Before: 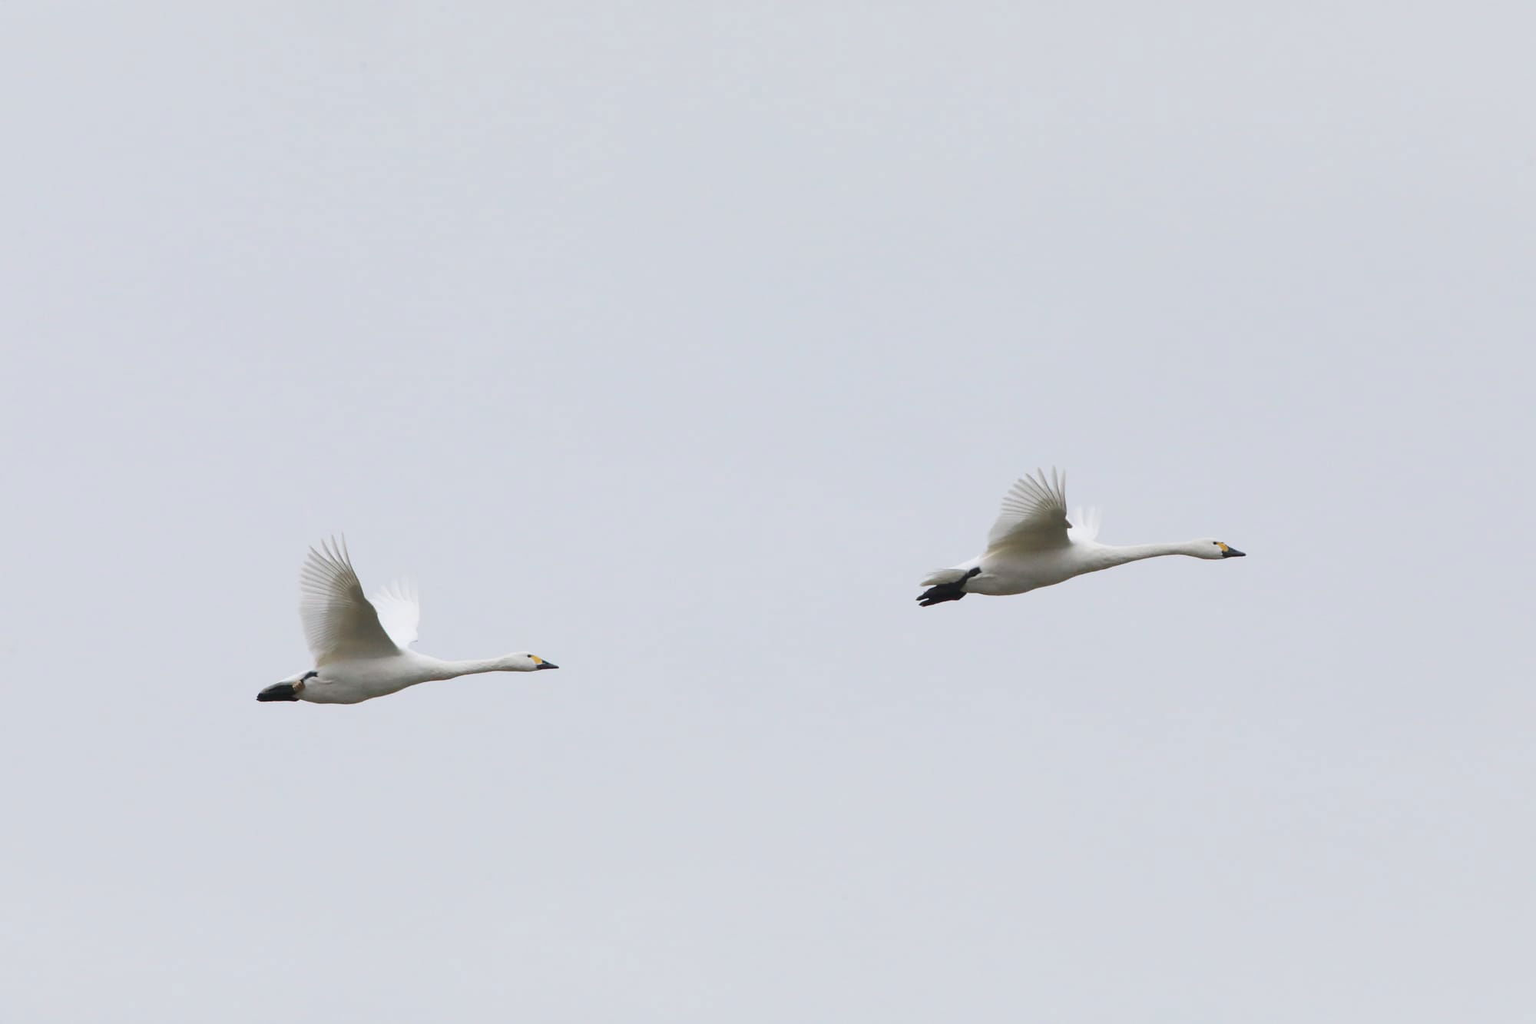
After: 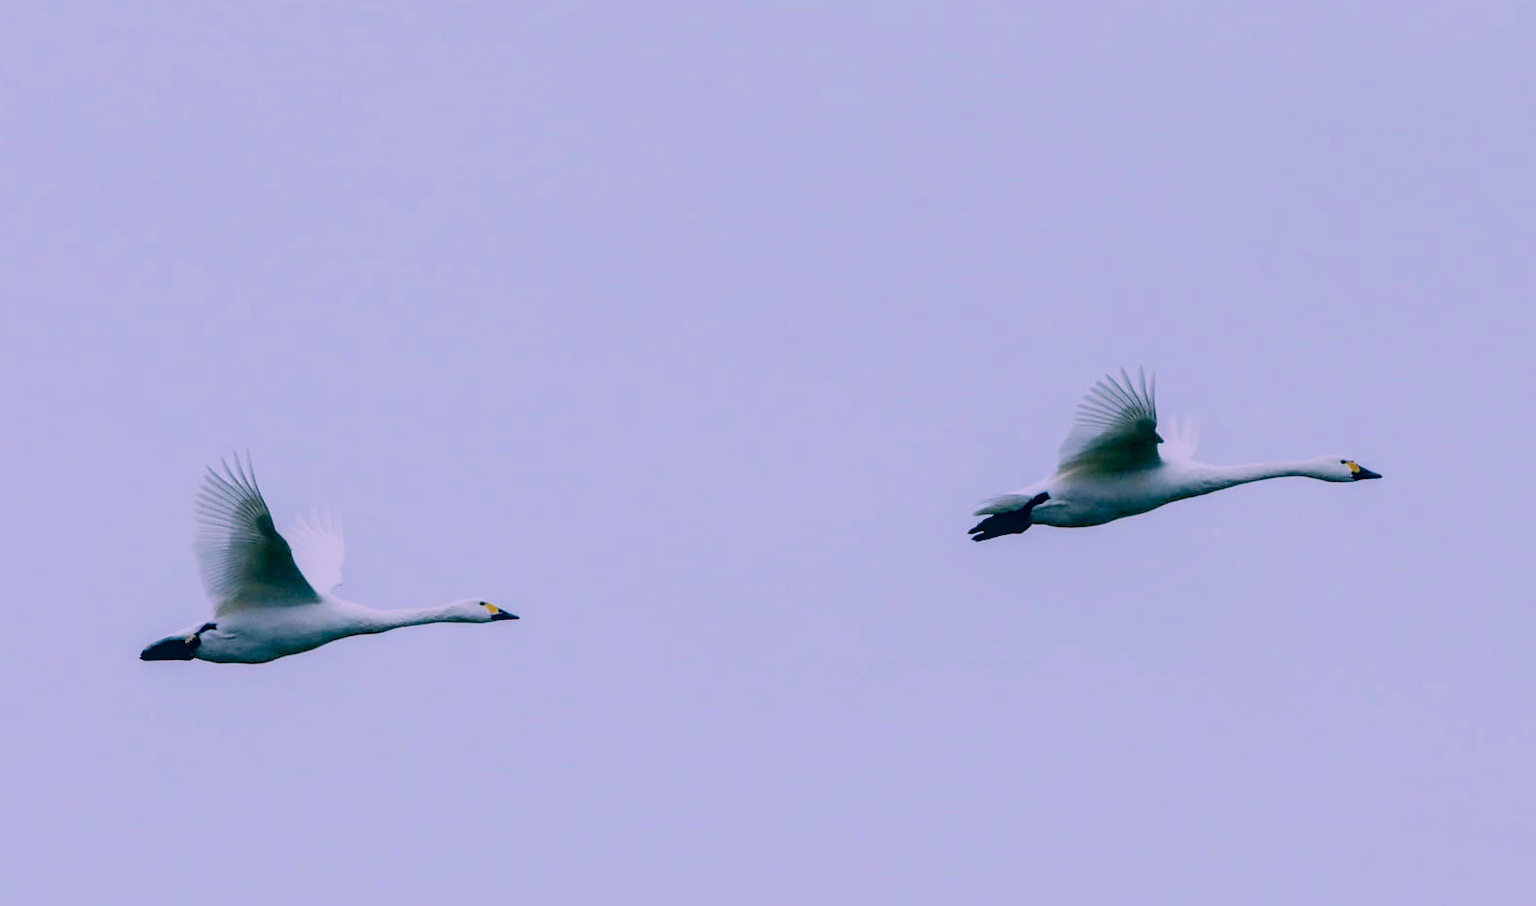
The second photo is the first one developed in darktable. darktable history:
crop: left 9.451%, top 17.111%, right 10.894%, bottom 12.37%
filmic rgb: middle gray luminance 29.01%, black relative exposure -10.38 EV, white relative exposure 5.5 EV, target black luminance 0%, hardness 3.95, latitude 1.41%, contrast 1.122, highlights saturation mix 3.82%, shadows ↔ highlights balance 14.89%
exposure: black level correction 0.046, exposure -0.234 EV, compensate exposure bias true, compensate highlight preservation false
color calibration: gray › normalize channels true, illuminant F (fluorescent), F source F9 (Cool White Deluxe 4150 K) – high CRI, x 0.374, y 0.373, temperature 4159.49 K, gamut compression 0.007
color correction: highlights a* 17.45, highlights b* 0.267, shadows a* -14.73, shadows b* -14.46, saturation 1.46
local contrast: detail 130%
